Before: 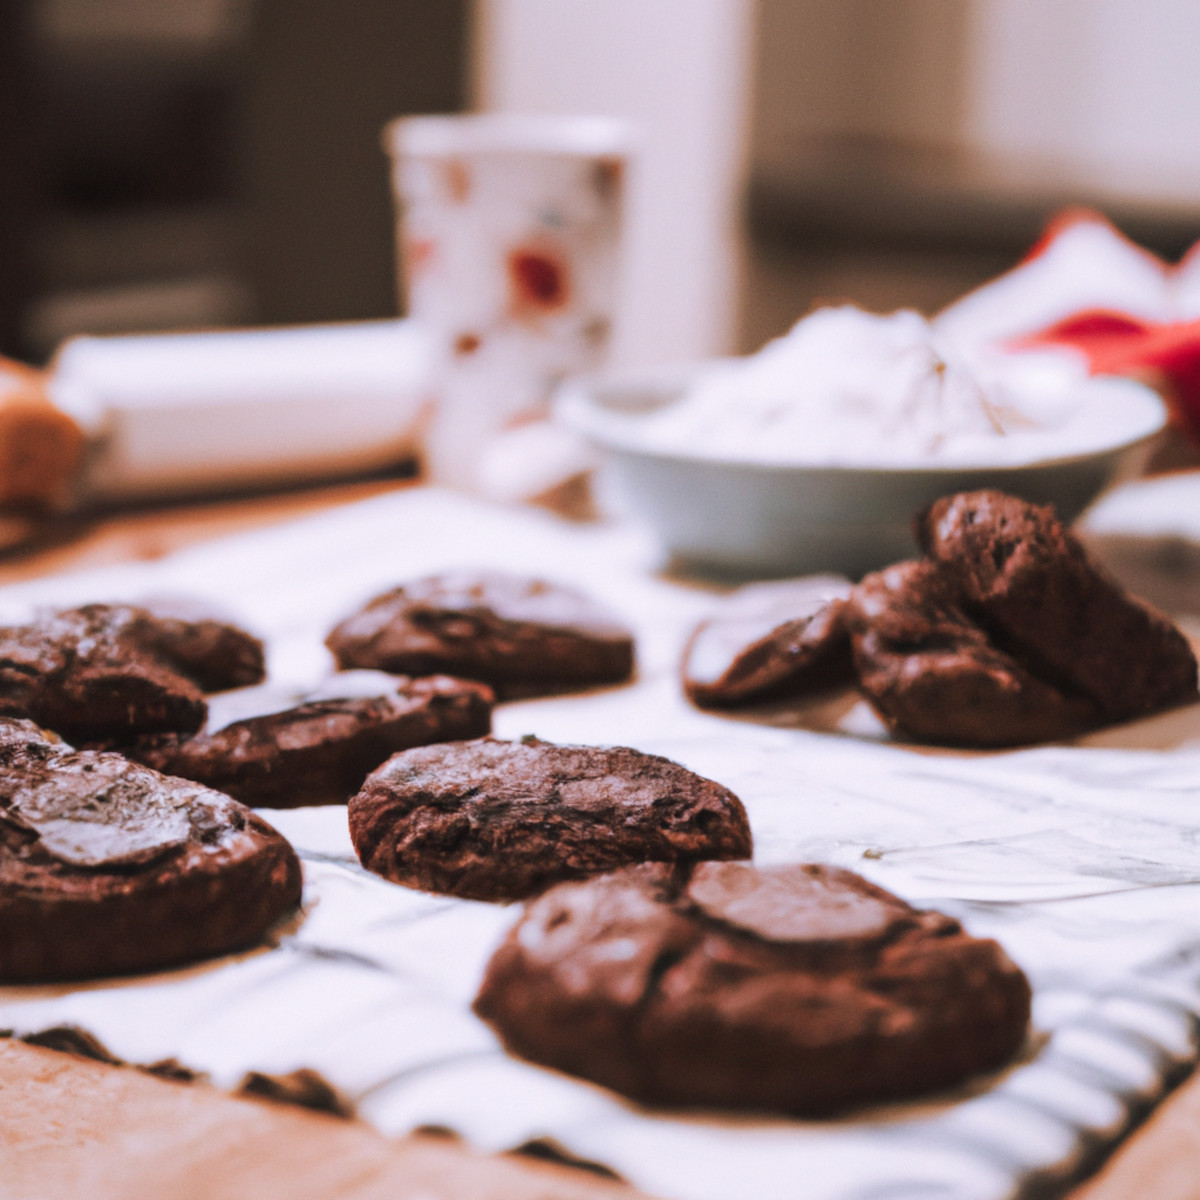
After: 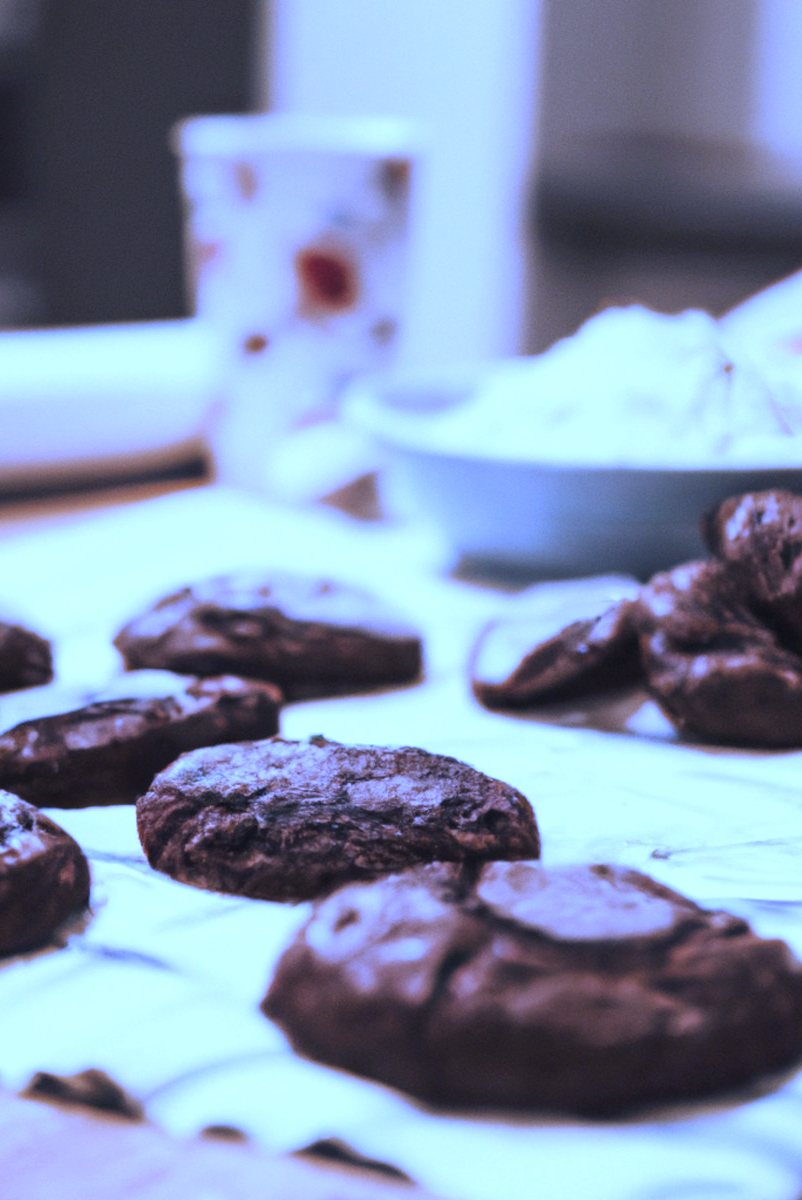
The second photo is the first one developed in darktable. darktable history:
white balance: red 0.766, blue 1.537
crop and rotate: left 17.732%, right 15.423%
exposure: exposure 0.3 EV, compensate highlight preservation false
